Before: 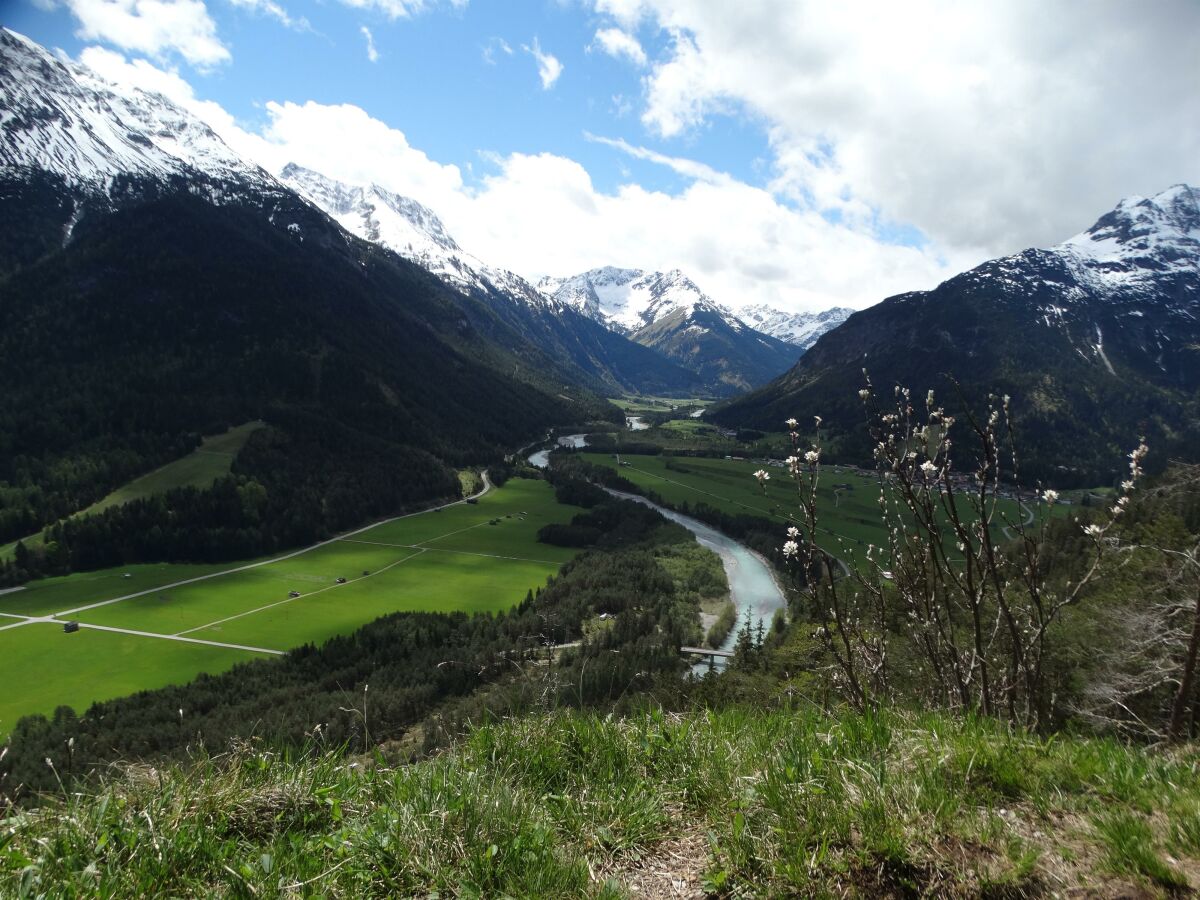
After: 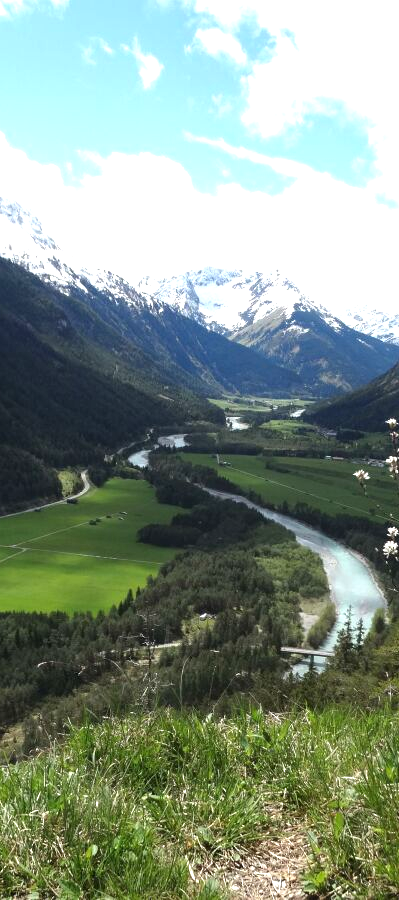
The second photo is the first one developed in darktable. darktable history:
crop: left 33.36%, right 33.36%
exposure: exposure 0.785 EV, compensate highlight preservation false
